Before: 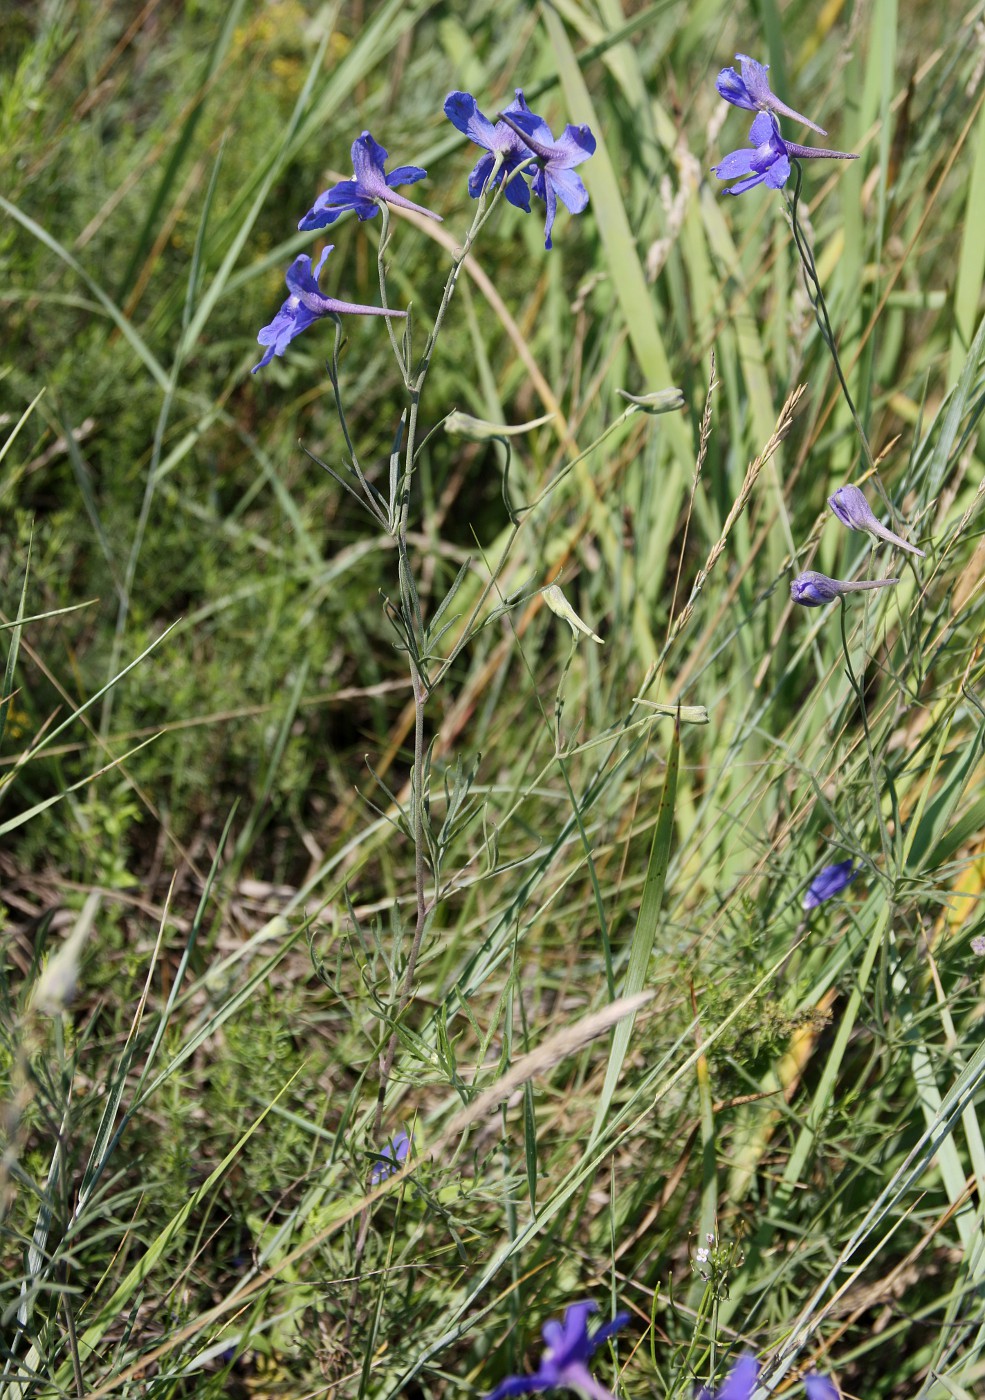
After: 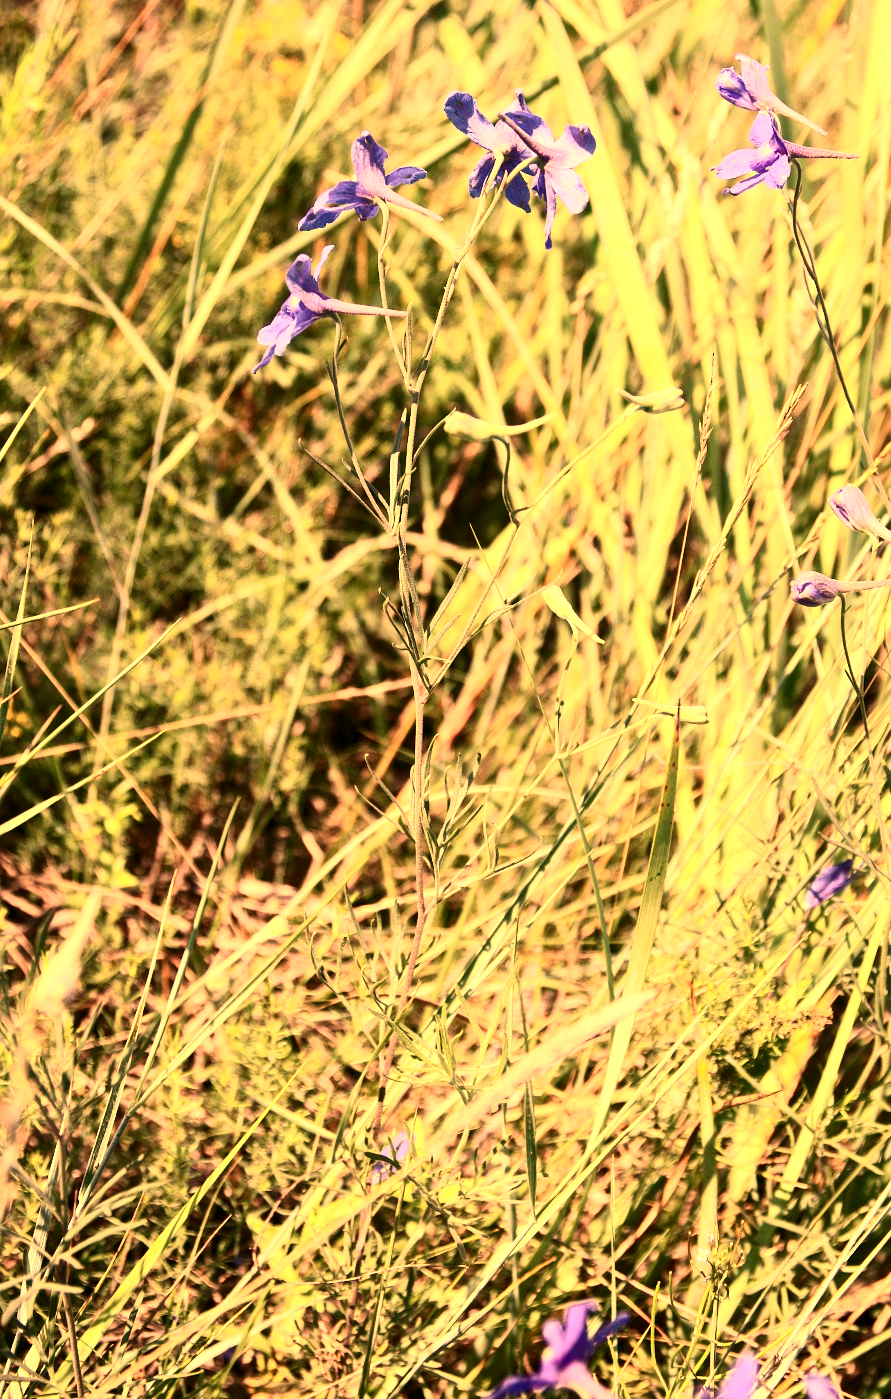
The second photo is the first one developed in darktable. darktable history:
exposure: black level correction 0, exposure 1 EV, compensate highlight preservation false
white balance: red 1.467, blue 0.684
contrast brightness saturation: contrast 0.28
crop: right 9.509%, bottom 0.031%
